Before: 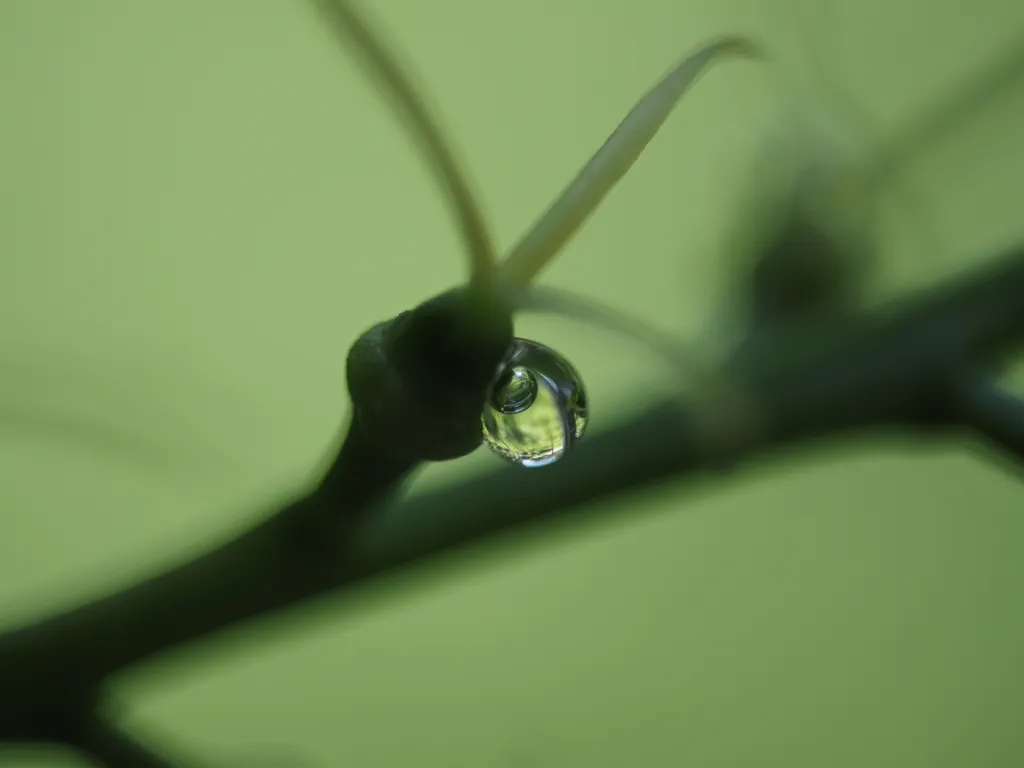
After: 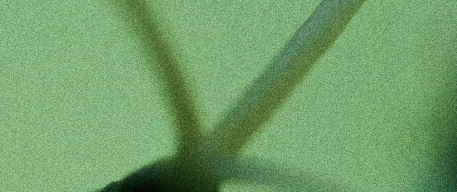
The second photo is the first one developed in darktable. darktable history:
velvia: strength 27%
rotate and perspective: crop left 0, crop top 0
color calibration: x 0.372, y 0.386, temperature 4283.97 K
crop: left 28.64%, top 16.832%, right 26.637%, bottom 58.055%
grain: coarseness 14.49 ISO, strength 48.04%, mid-tones bias 35%
filmic rgb: black relative exposure -7.65 EV, white relative exposure 4.56 EV, hardness 3.61, contrast 1.05
